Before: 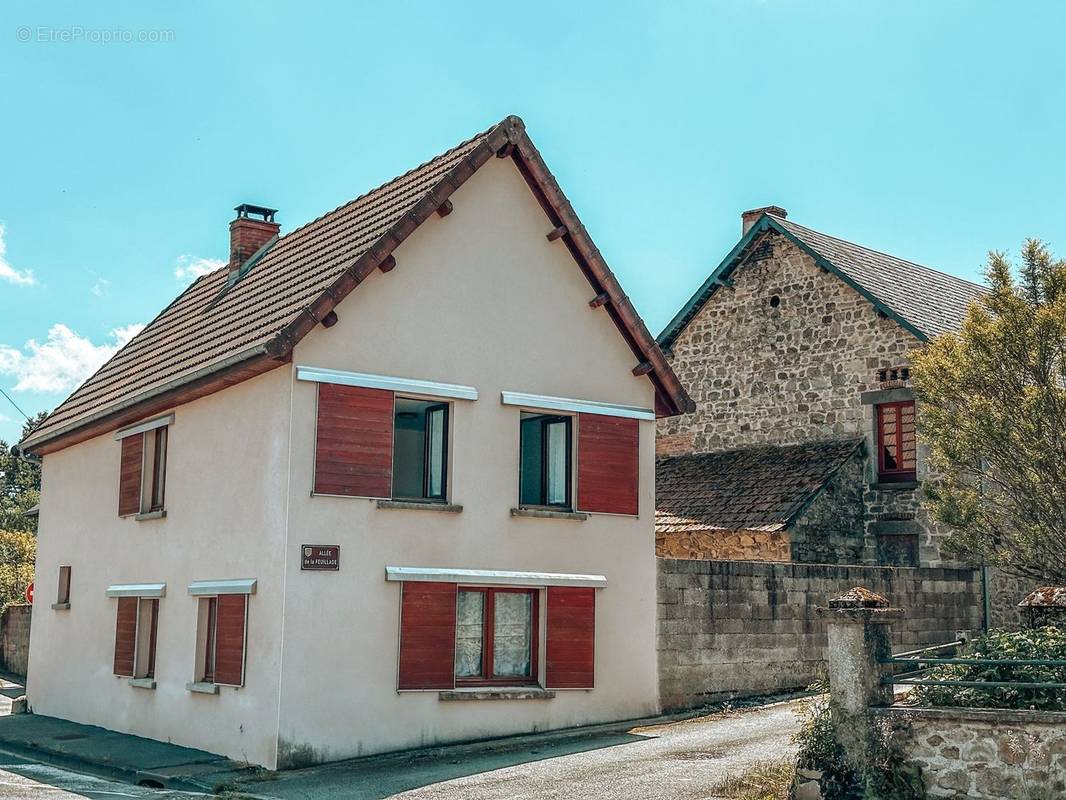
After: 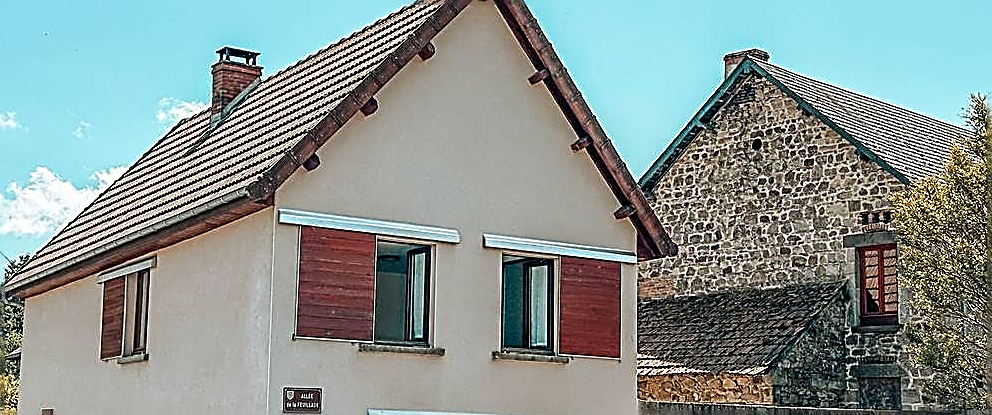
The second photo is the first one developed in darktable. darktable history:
sharpen: amount 1.987
crop: left 1.752%, top 19.734%, right 5.116%, bottom 28.373%
